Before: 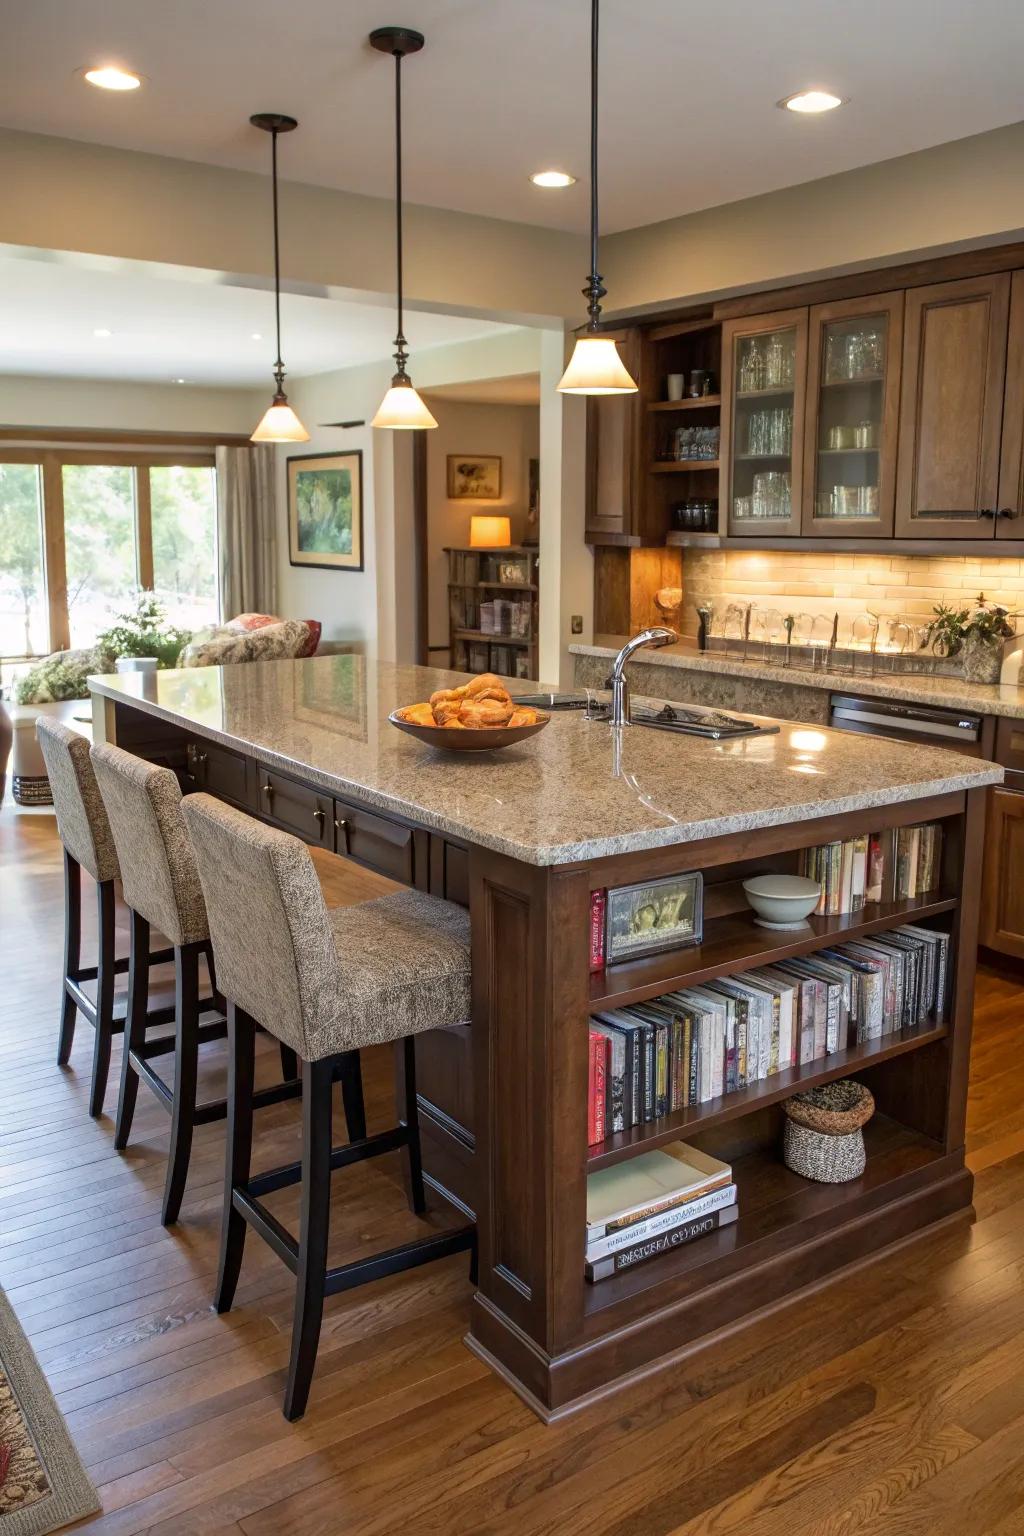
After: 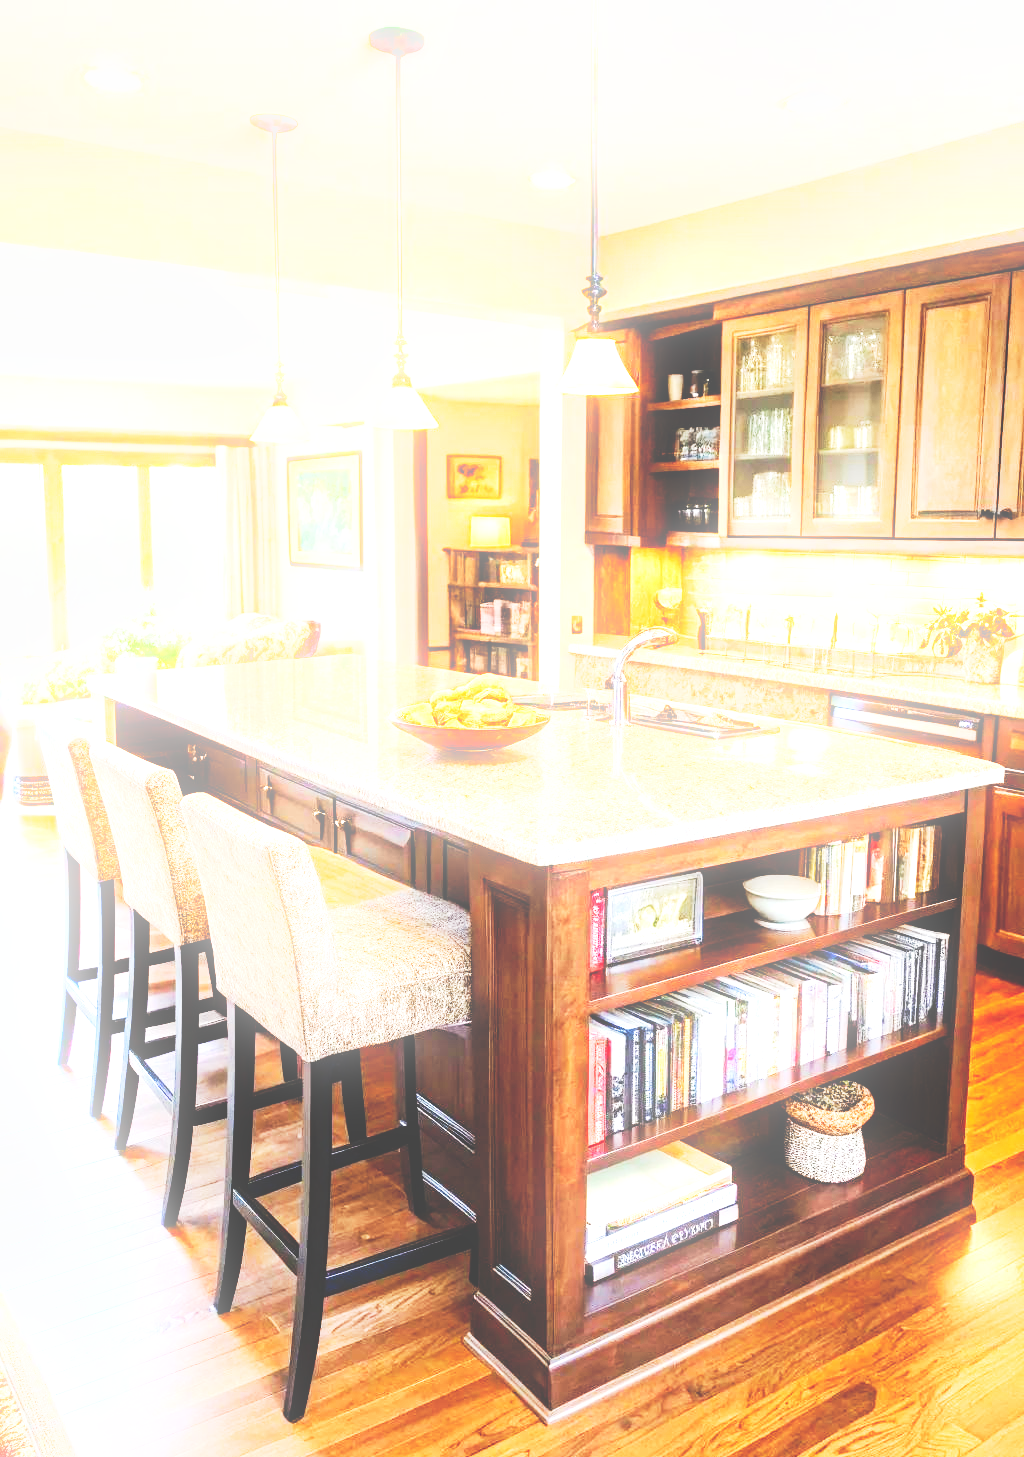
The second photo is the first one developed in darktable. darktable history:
crop and rotate: top 0%, bottom 5.097%
shadows and highlights: shadows -12.5, white point adjustment 4, highlights 28.33
exposure: black level correction 0, exposure 1 EV, compensate exposure bias true, compensate highlight preservation false
base curve: curves: ch0 [(0, 0) (0.007, 0.004) (0.027, 0.03) (0.046, 0.07) (0.207, 0.54) (0.442, 0.872) (0.673, 0.972) (1, 1)], preserve colors none
bloom: size 9%, threshold 100%, strength 7%
tone curve: curves: ch0 [(0, 0) (0.003, 0.273) (0.011, 0.276) (0.025, 0.276) (0.044, 0.28) (0.069, 0.283) (0.1, 0.288) (0.136, 0.293) (0.177, 0.302) (0.224, 0.321) (0.277, 0.349) (0.335, 0.393) (0.399, 0.448) (0.468, 0.51) (0.543, 0.589) (0.623, 0.677) (0.709, 0.761) (0.801, 0.839) (0.898, 0.909) (1, 1)], preserve colors none
